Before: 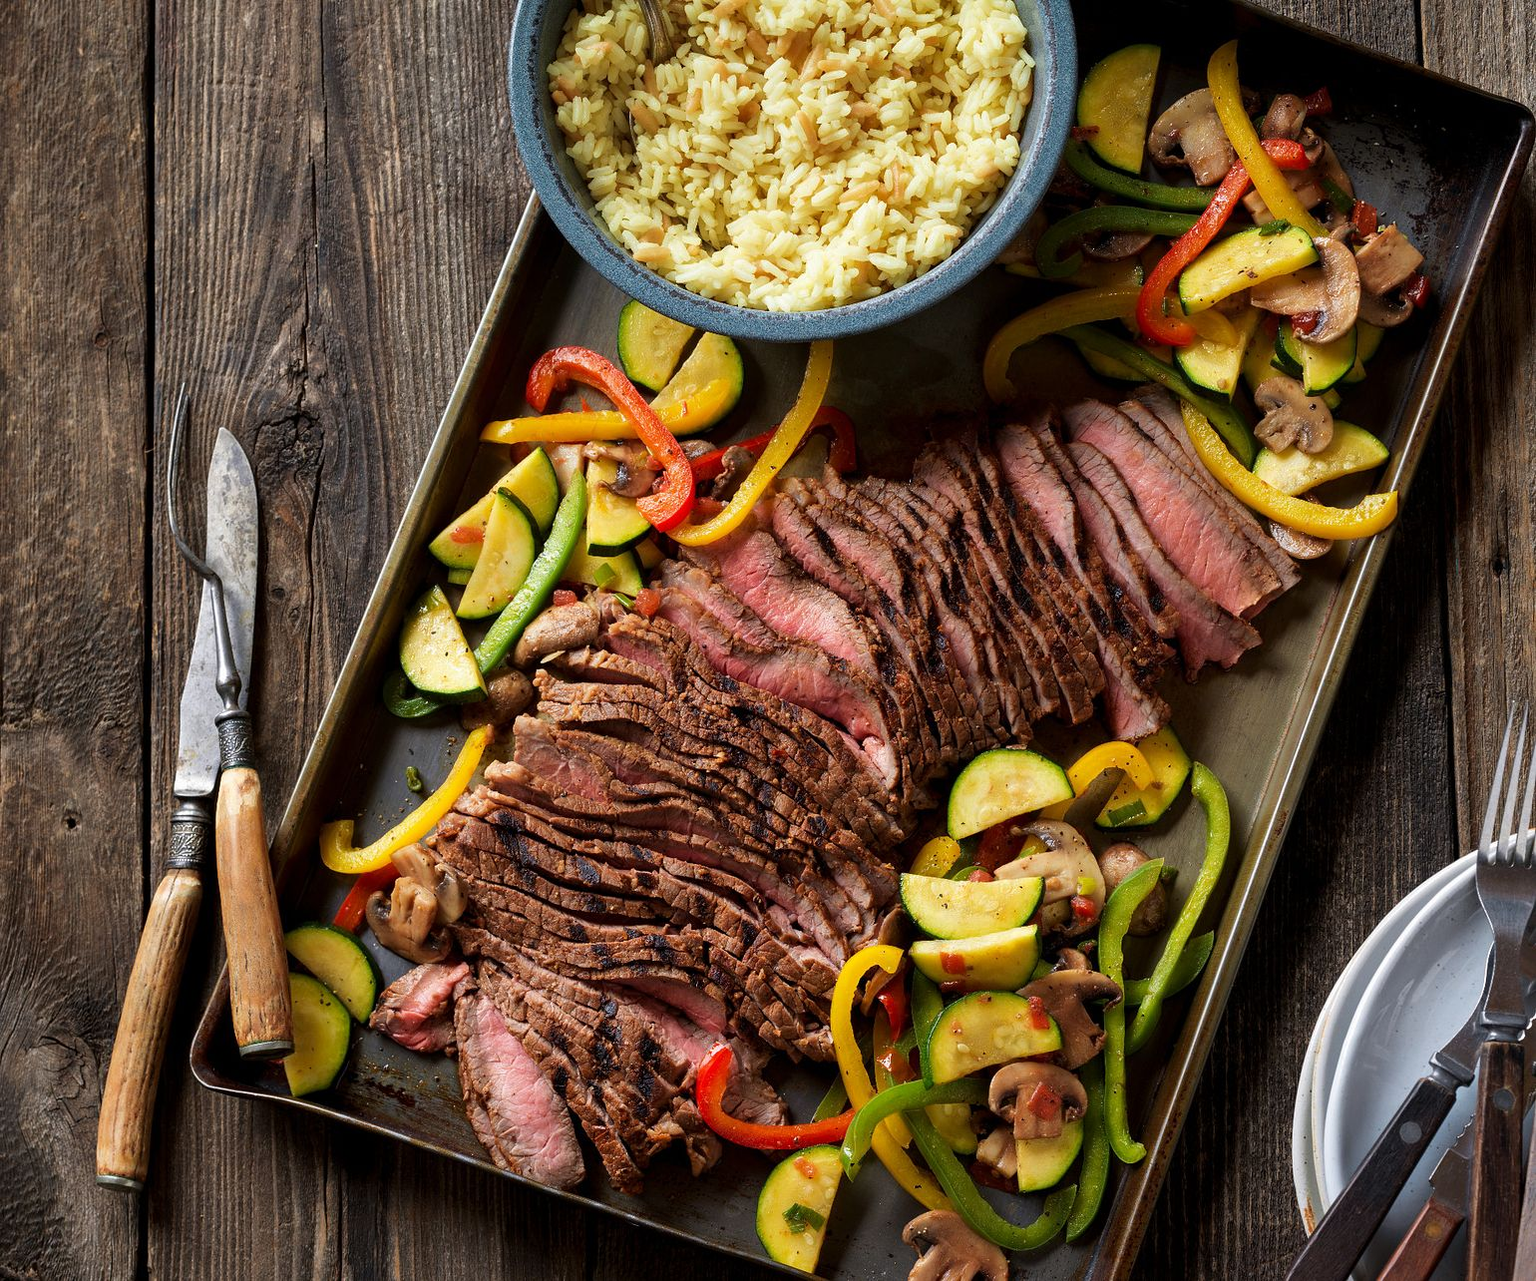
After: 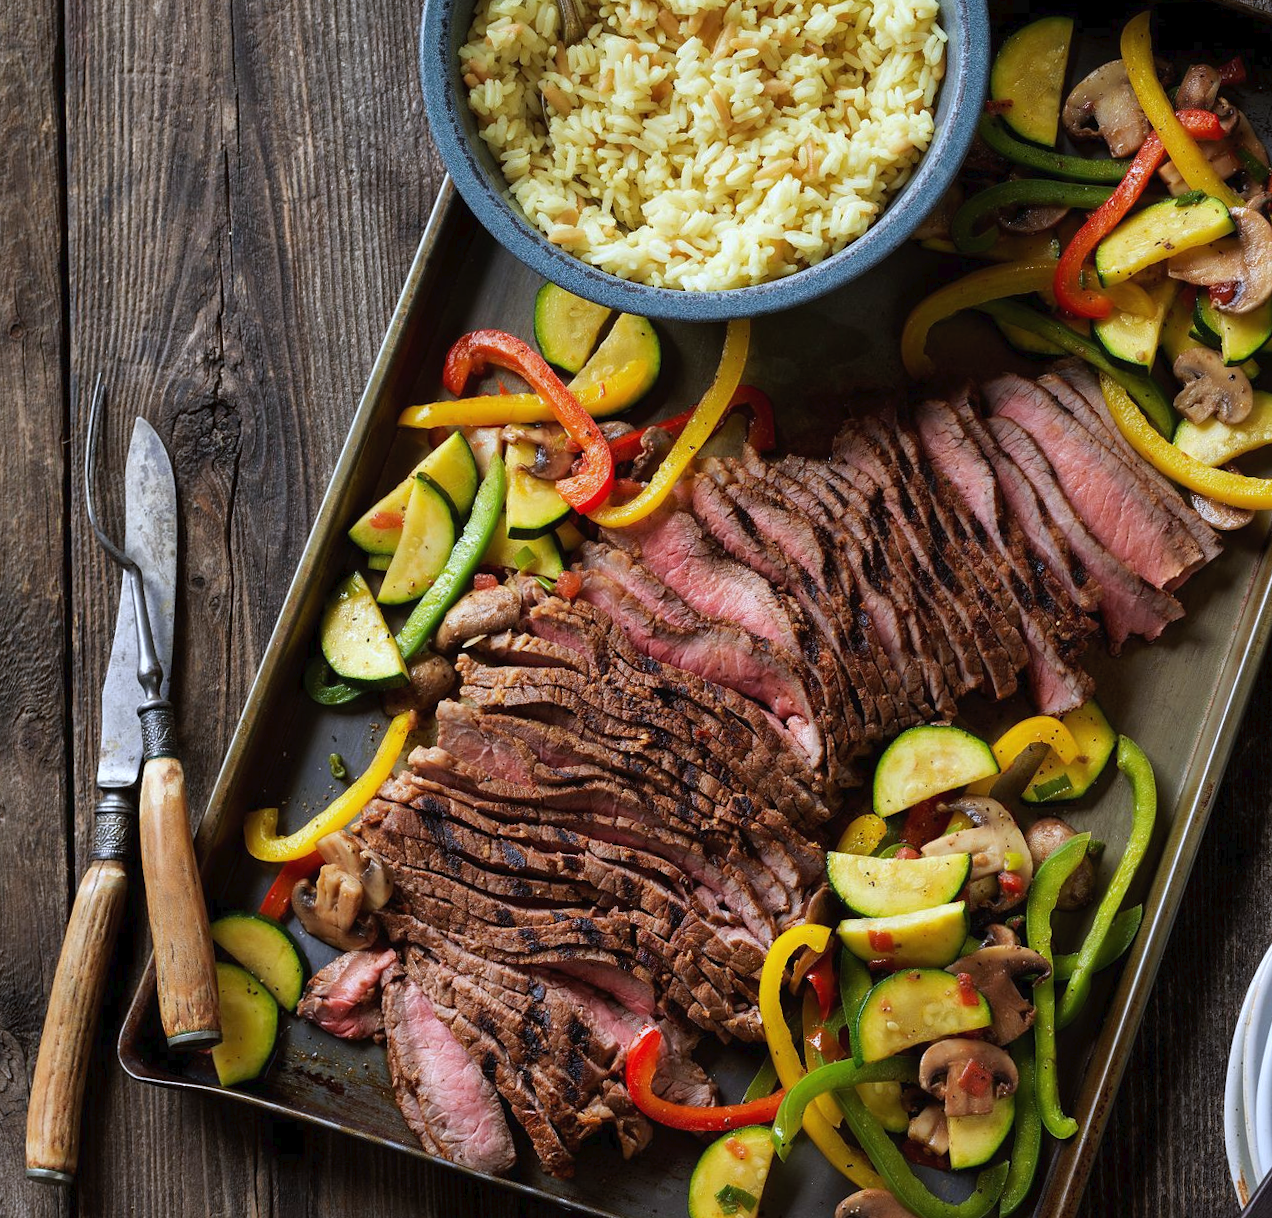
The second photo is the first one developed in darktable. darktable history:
white balance: red 0.954, blue 1.079
crop and rotate: angle 1°, left 4.281%, top 0.642%, right 11.383%, bottom 2.486%
tone curve: curves: ch0 [(0, 0) (0.003, 0.022) (0.011, 0.027) (0.025, 0.038) (0.044, 0.056) (0.069, 0.081) (0.1, 0.11) (0.136, 0.145) (0.177, 0.185) (0.224, 0.229) (0.277, 0.278) (0.335, 0.335) (0.399, 0.399) (0.468, 0.468) (0.543, 0.543) (0.623, 0.623) (0.709, 0.705) (0.801, 0.793) (0.898, 0.887) (1, 1)], preserve colors none
